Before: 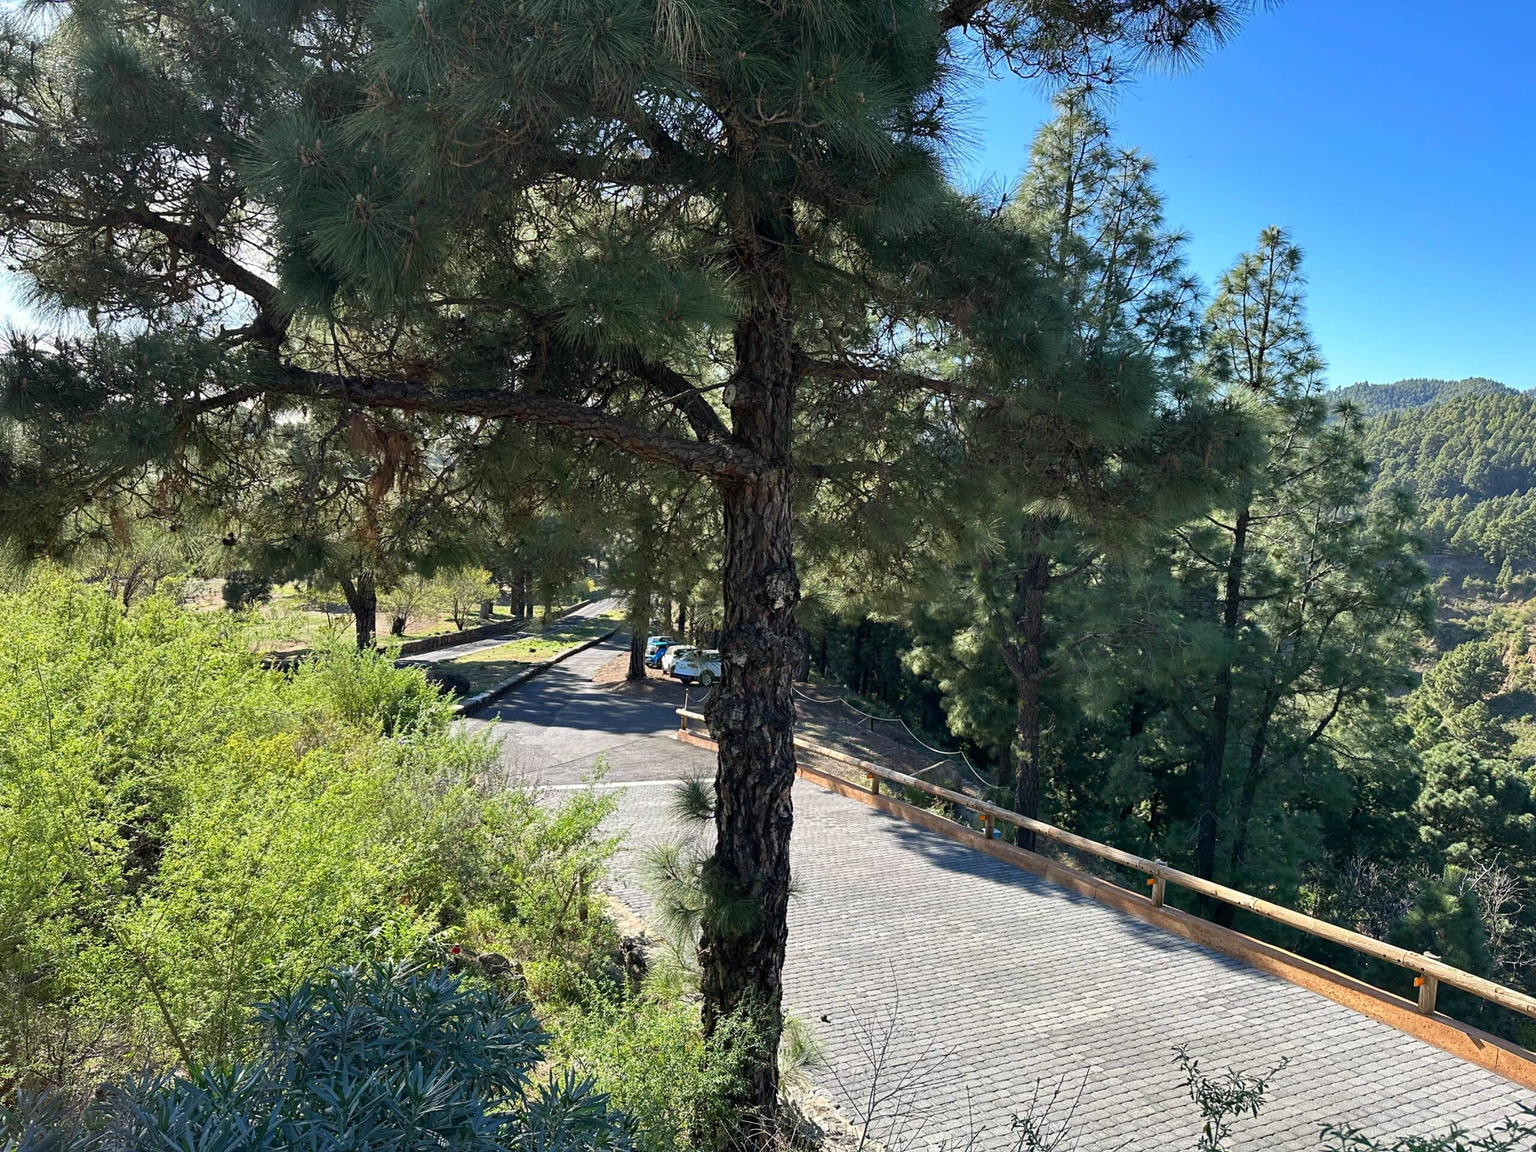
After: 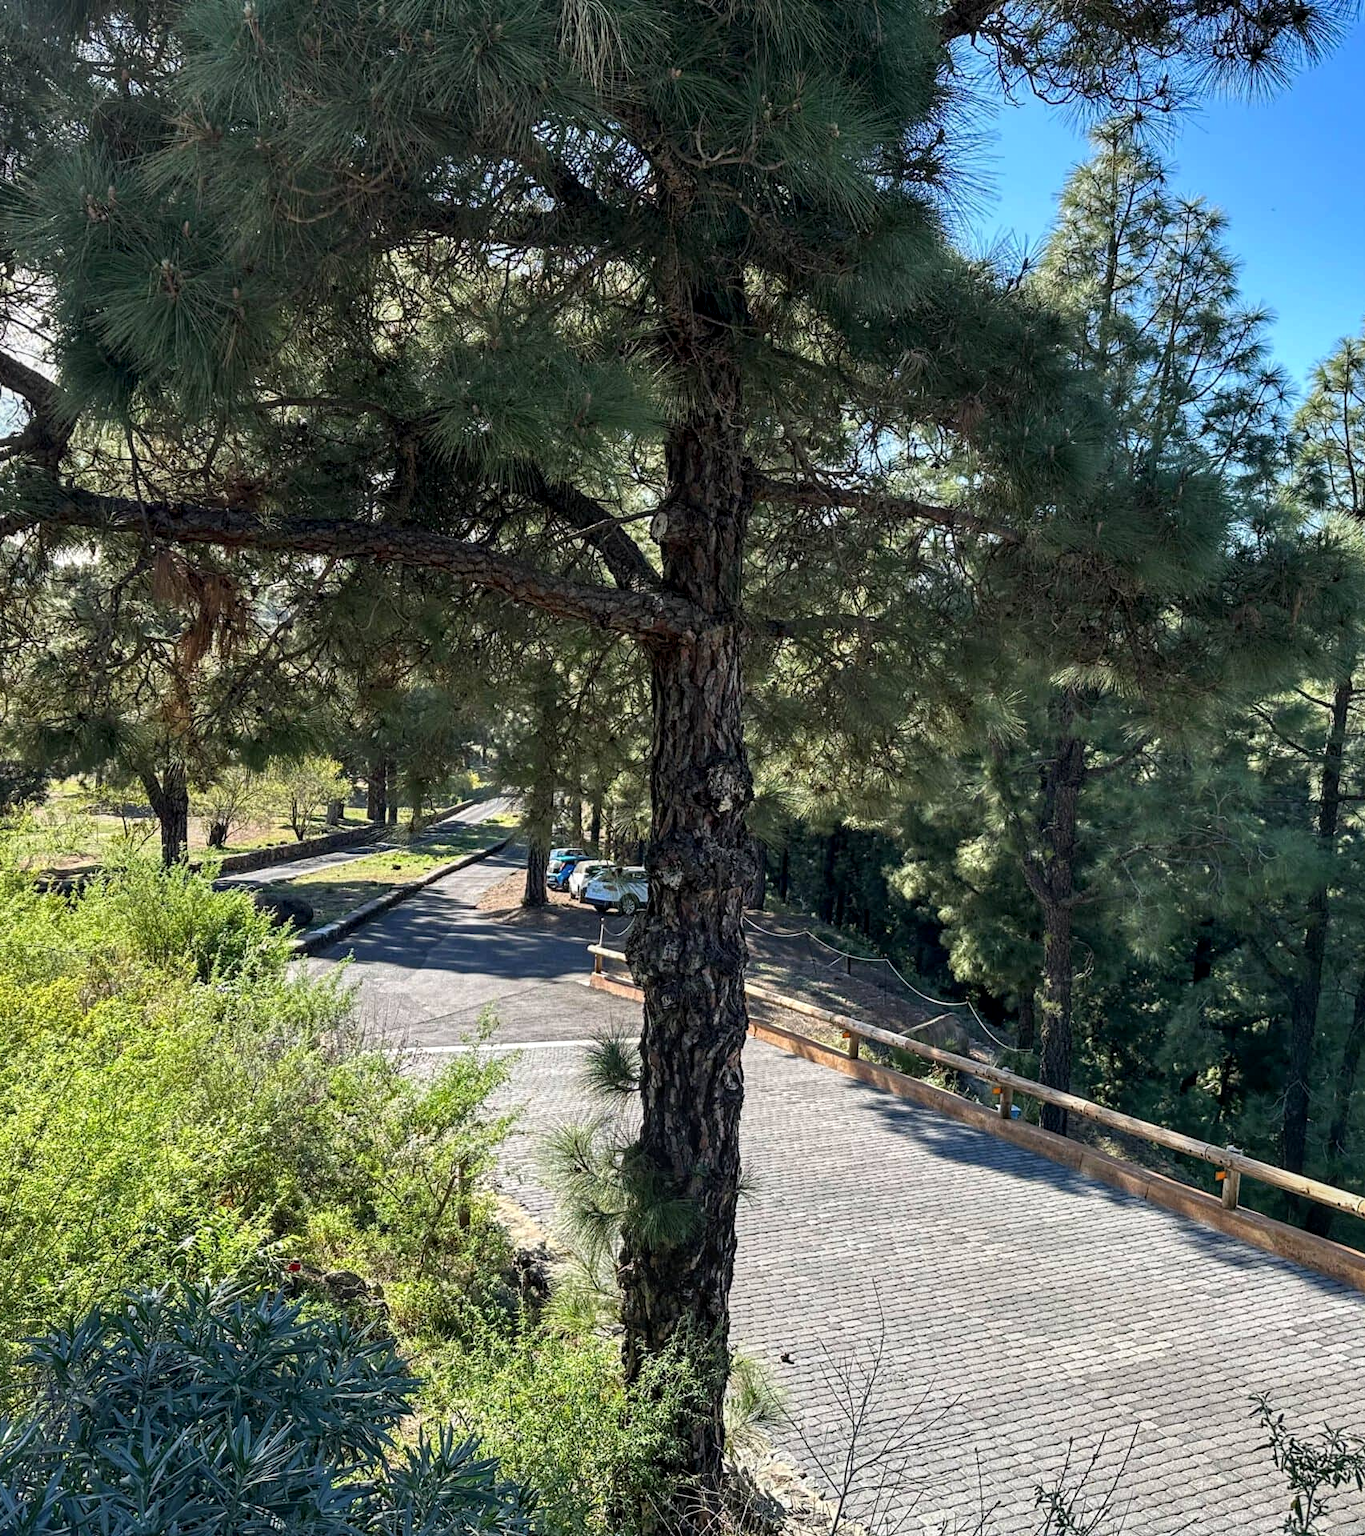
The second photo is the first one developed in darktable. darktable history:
crop and rotate: left 15.338%, right 17.972%
local contrast: detail 130%
